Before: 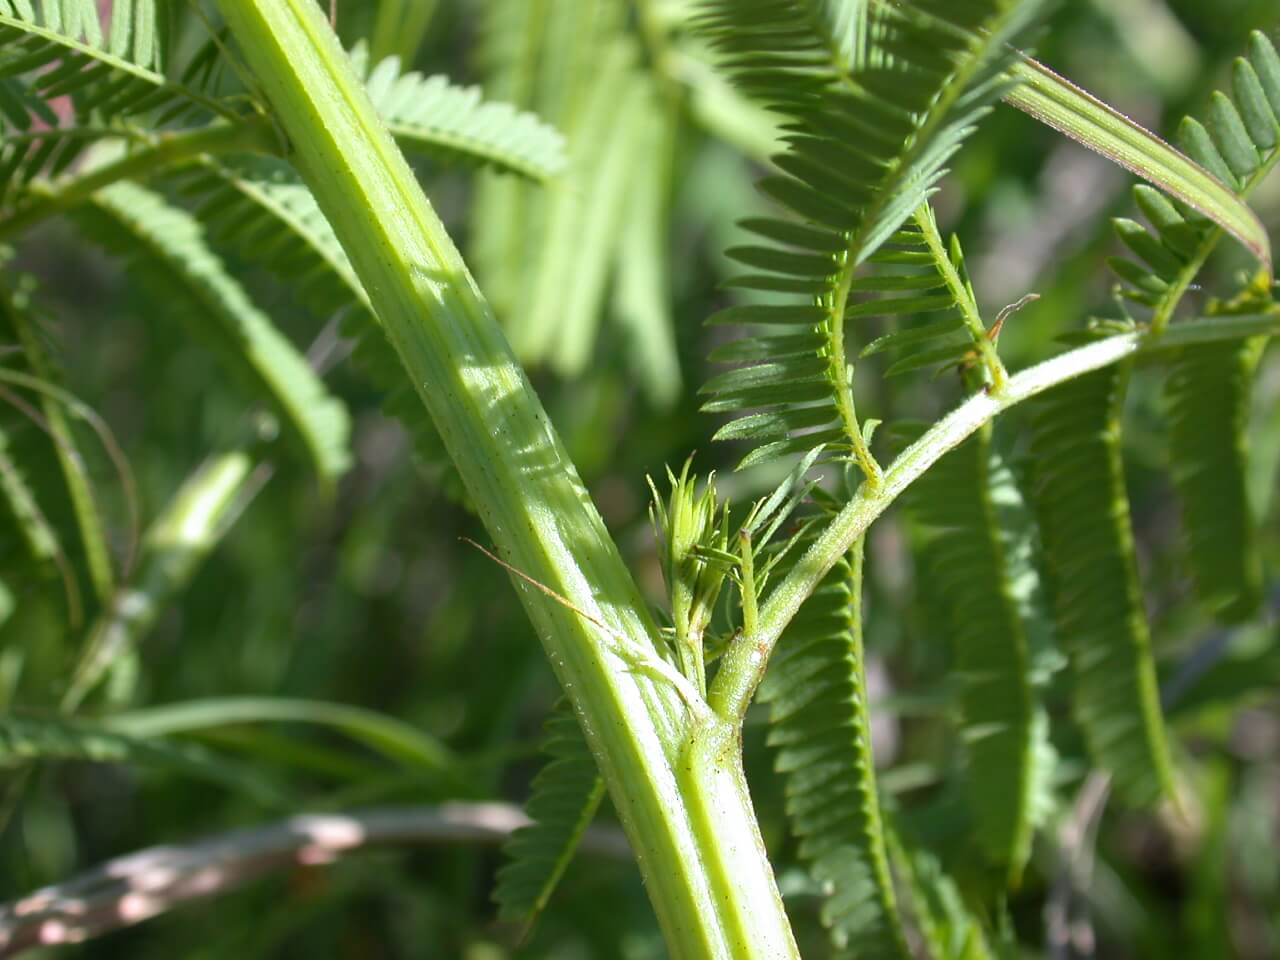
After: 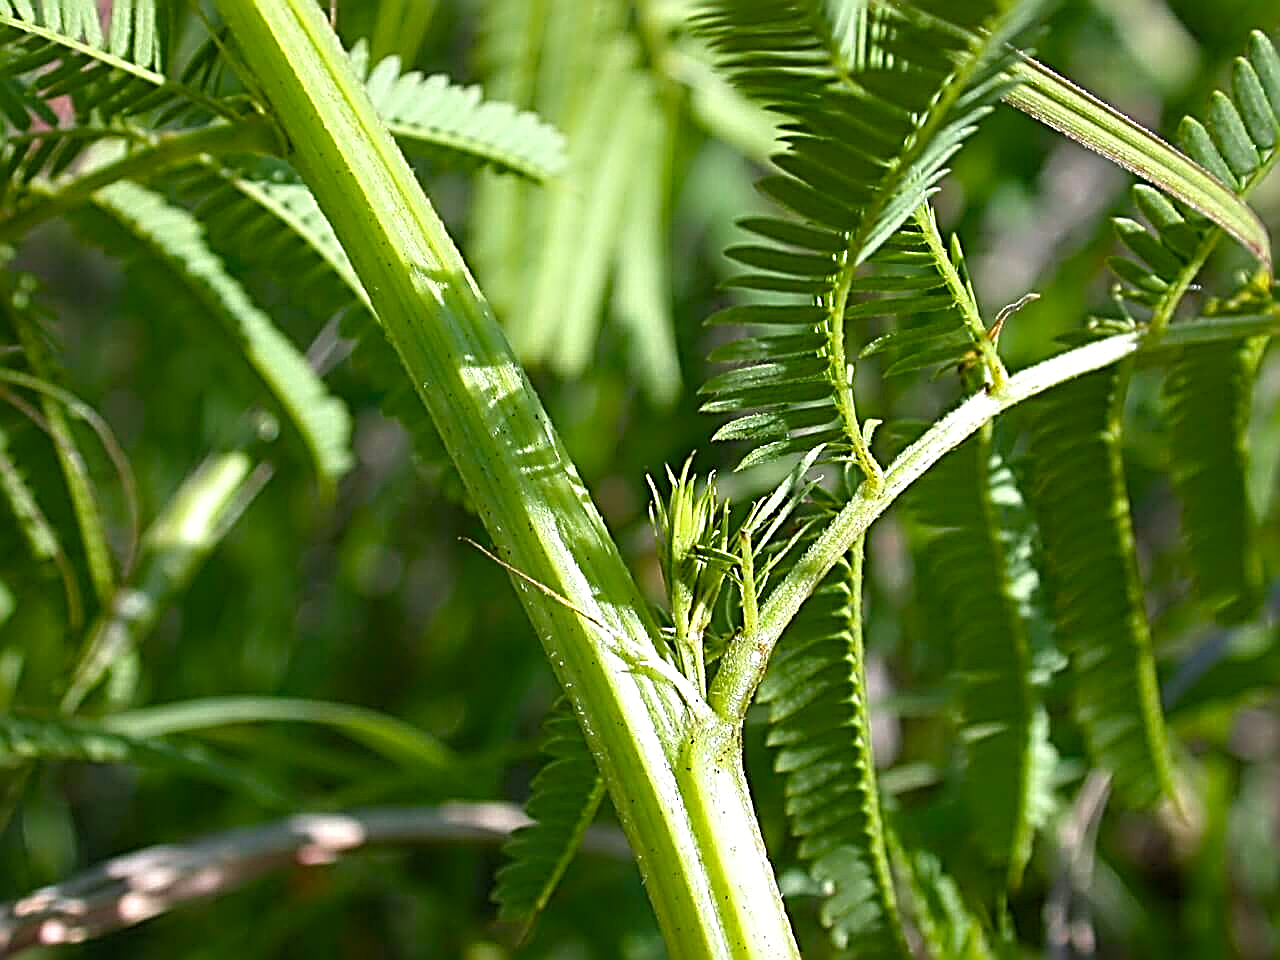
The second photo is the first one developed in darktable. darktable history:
color balance rgb: highlights gain › luminance 6.527%, highlights gain › chroma 1.284%, highlights gain › hue 89.54°, perceptual saturation grading › global saturation 21.295%, perceptual saturation grading › highlights -19.778%, perceptual saturation grading › shadows 29.819%
sharpen: radius 3.172, amount 1.72
